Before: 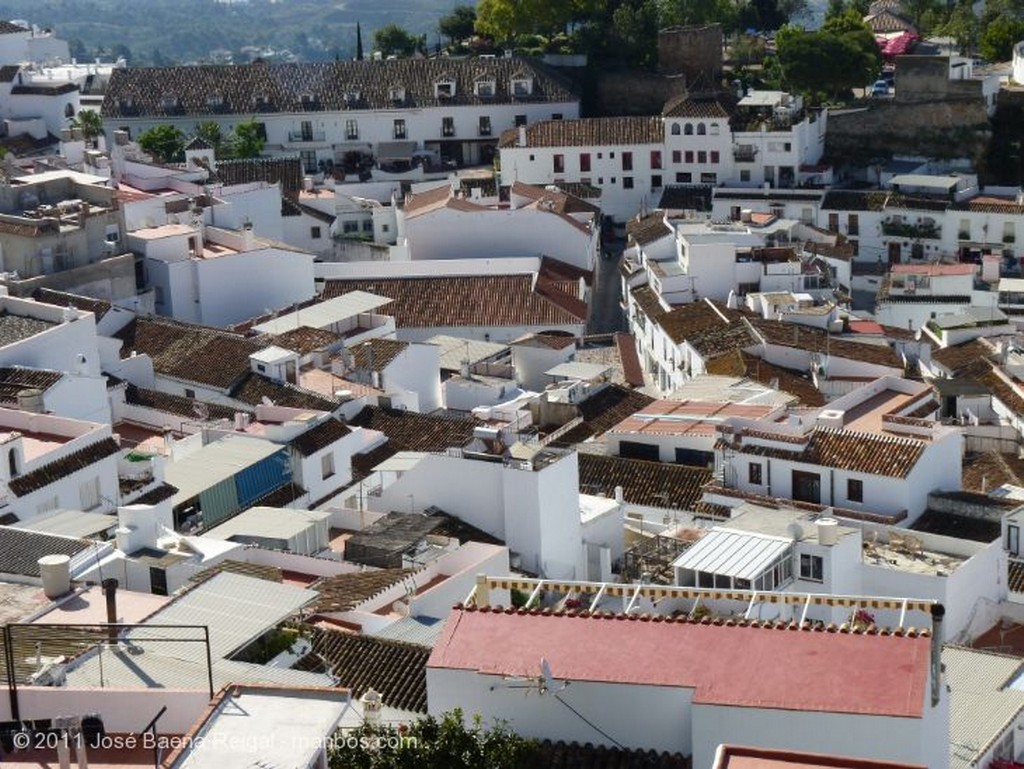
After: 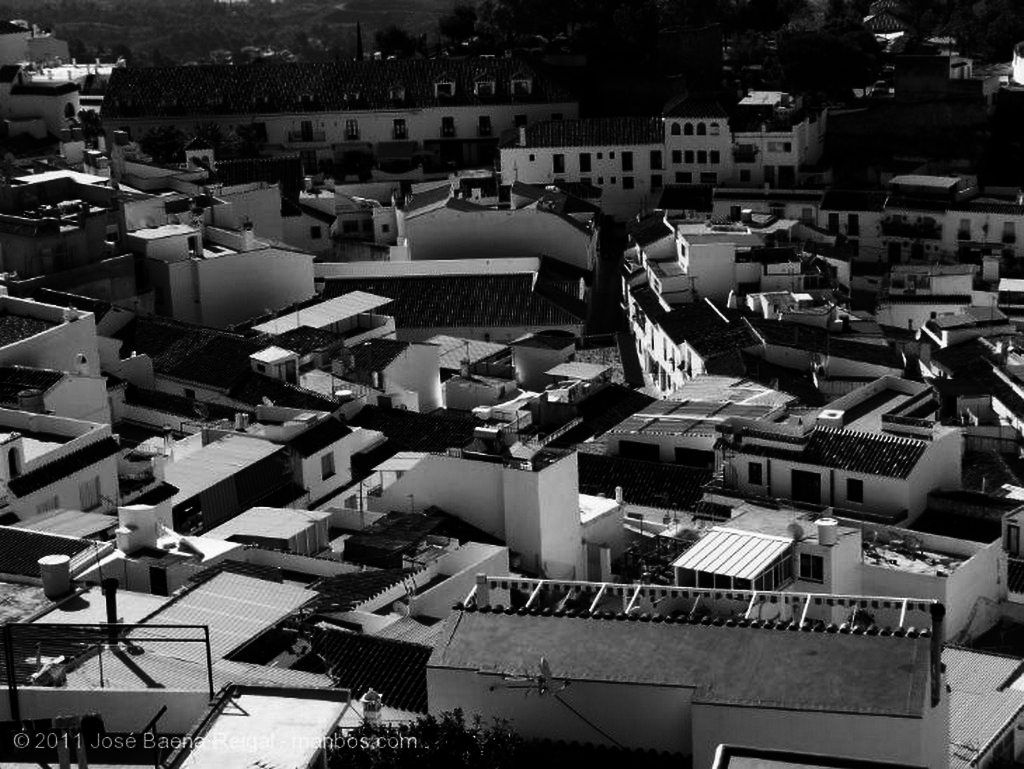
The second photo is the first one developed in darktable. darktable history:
tone curve: curves: ch0 [(0, 0) (0.137, 0.063) (0.255, 0.176) (0.502, 0.502) (0.749, 0.839) (1, 1)], color space Lab, linked channels, preserve colors none
color calibration: illuminant as shot in camera, x 0.358, y 0.373, temperature 4628.91 K
shadows and highlights: radius 337.17, shadows 29.01, soften with gaussian
contrast brightness saturation: contrast -0.03, brightness -0.59, saturation -1
